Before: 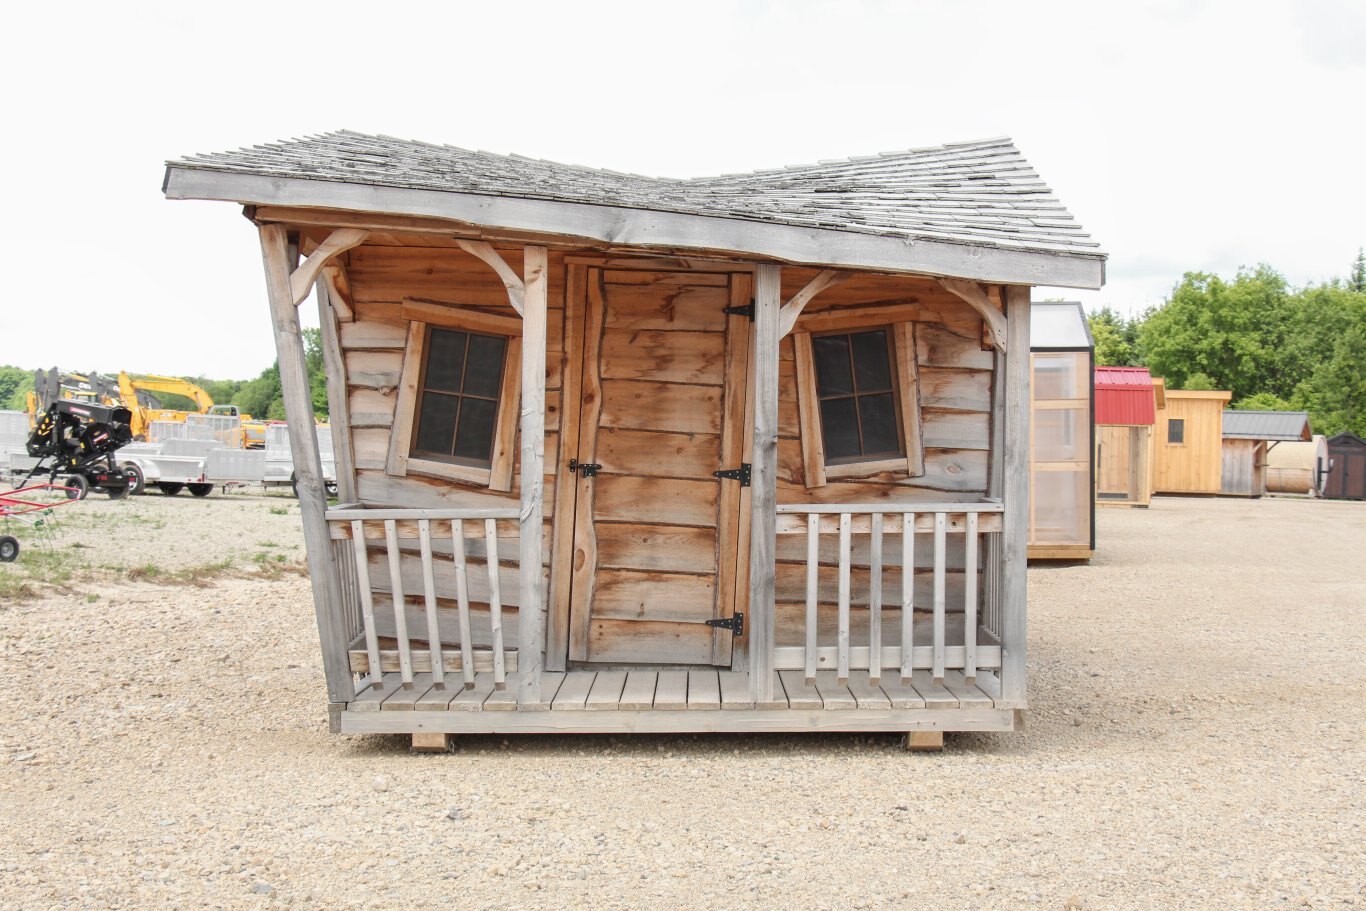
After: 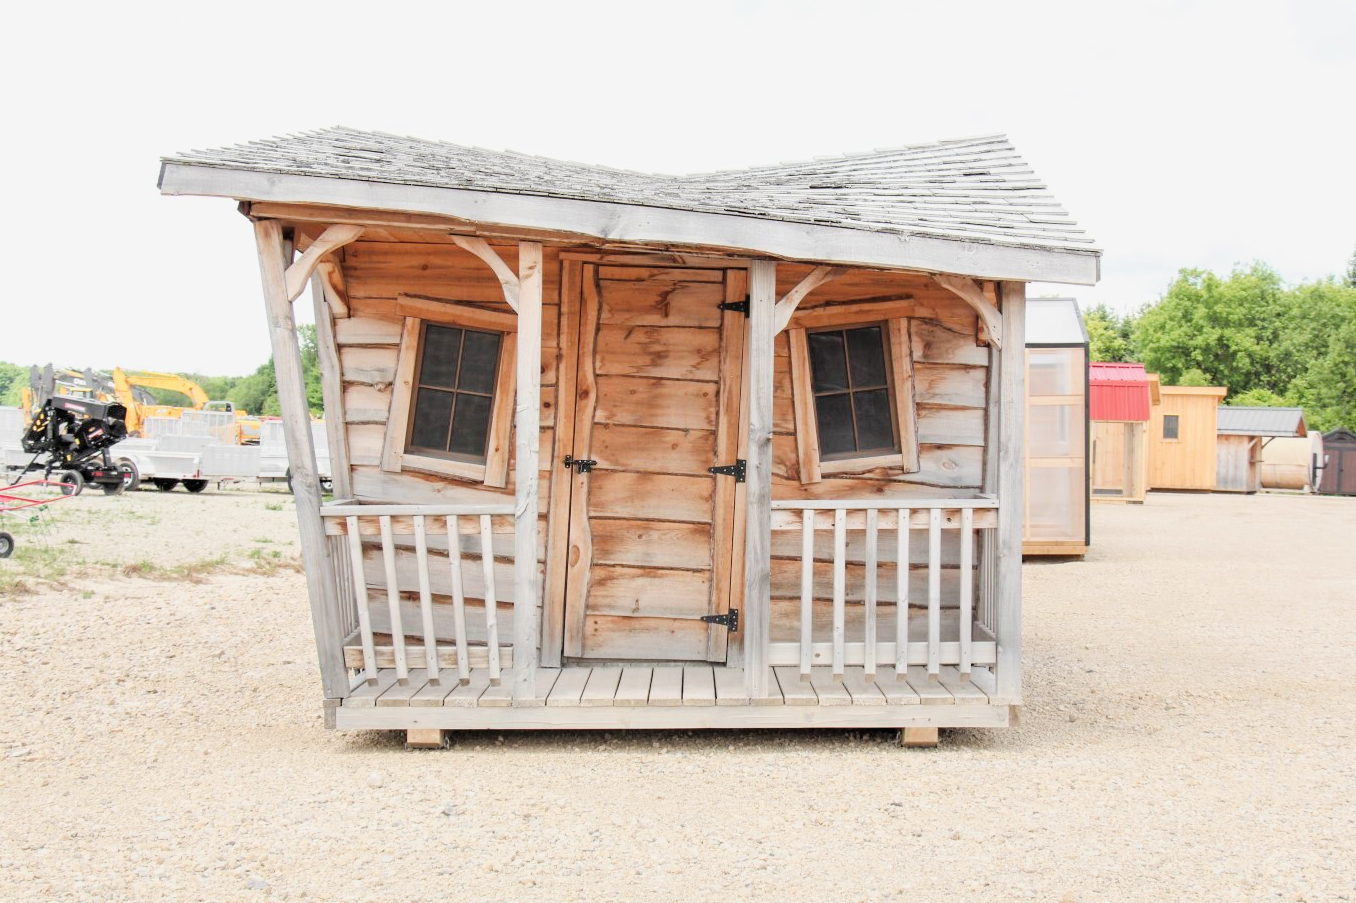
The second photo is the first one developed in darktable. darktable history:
crop: left 0.434%, top 0.485%, right 0.244%, bottom 0.386%
exposure: black level correction 0, exposure 0.9 EV, compensate highlight preservation false
filmic rgb: black relative exposure -4.88 EV, hardness 2.82
